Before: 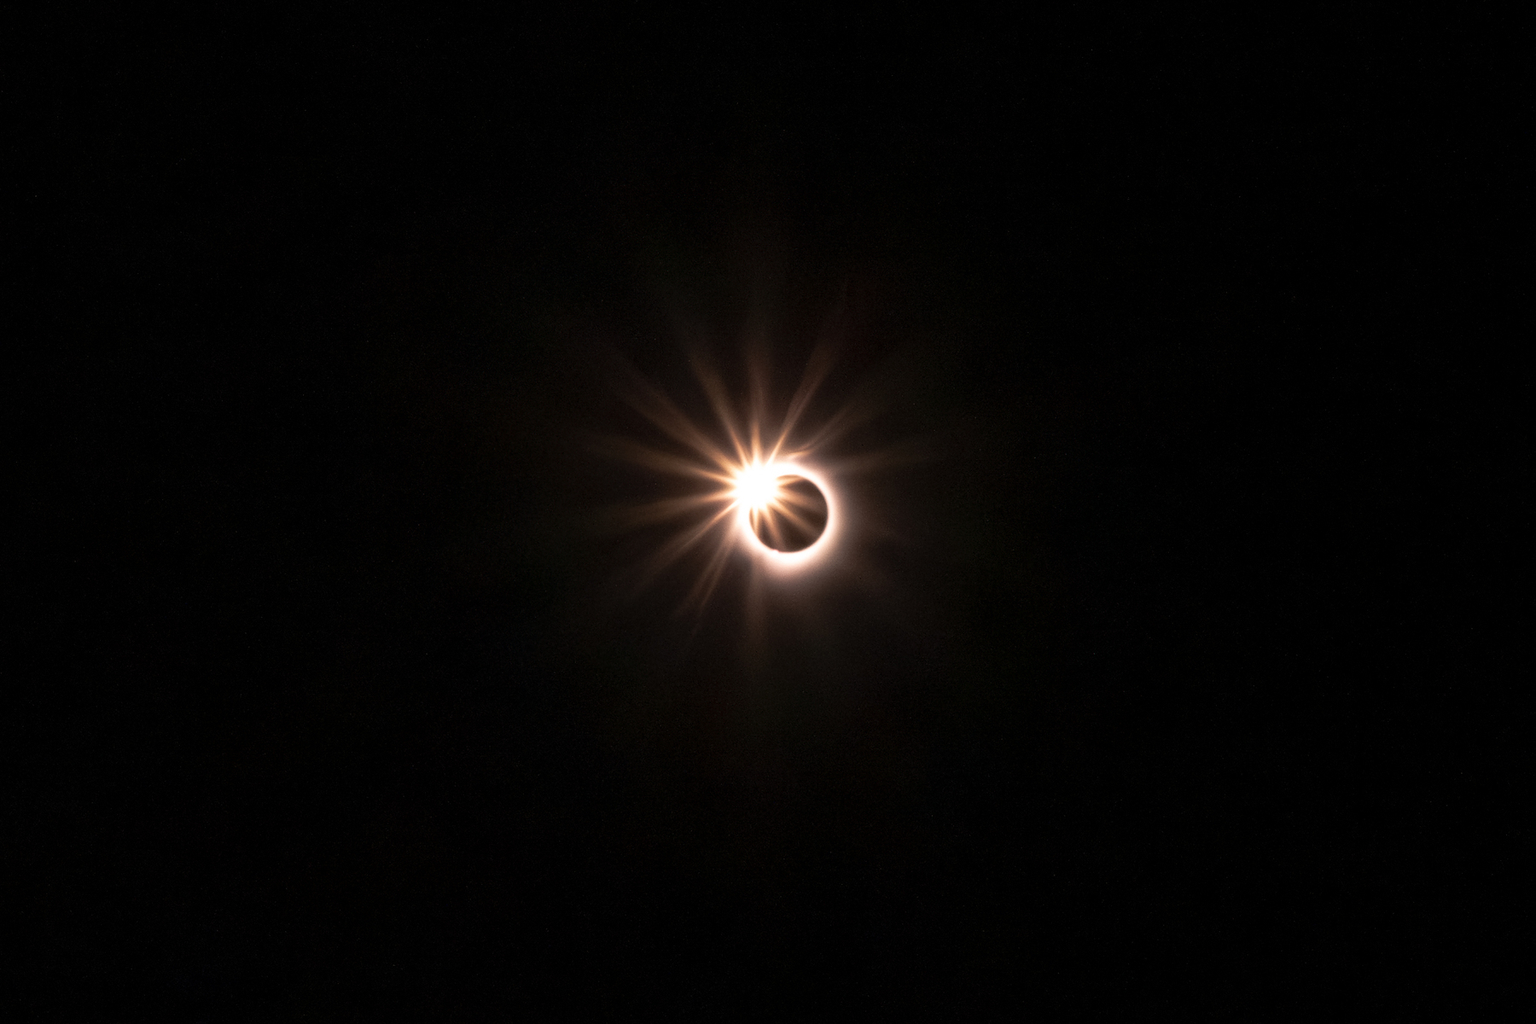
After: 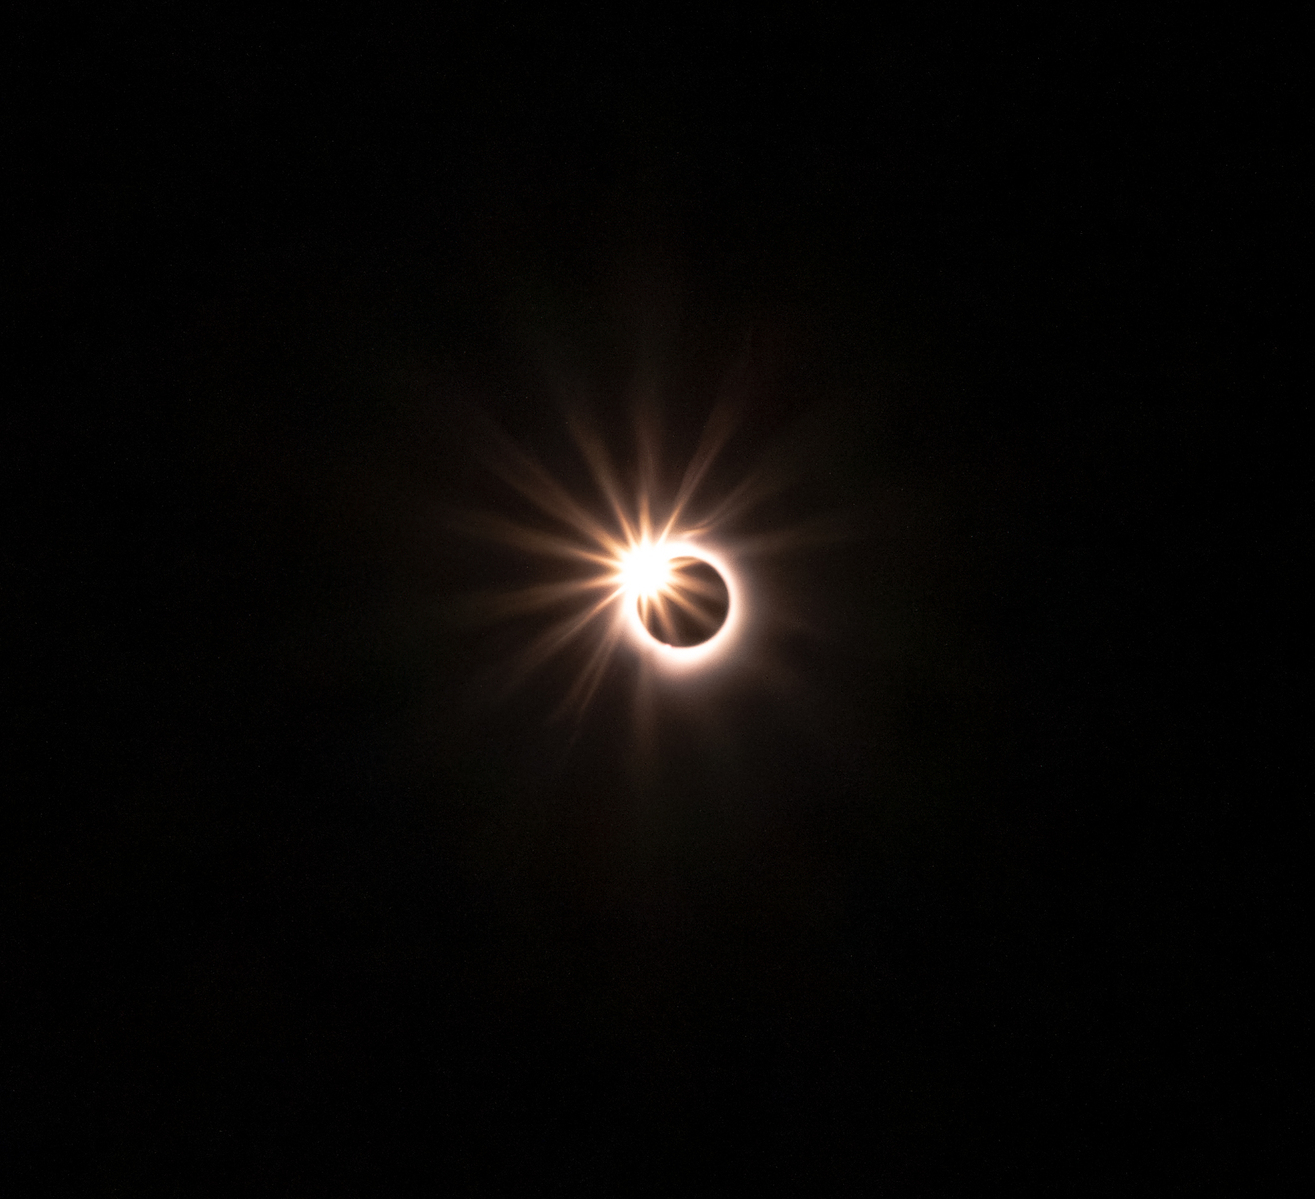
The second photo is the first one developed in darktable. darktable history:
crop: left 13.426%, top 0%, right 13.486%
